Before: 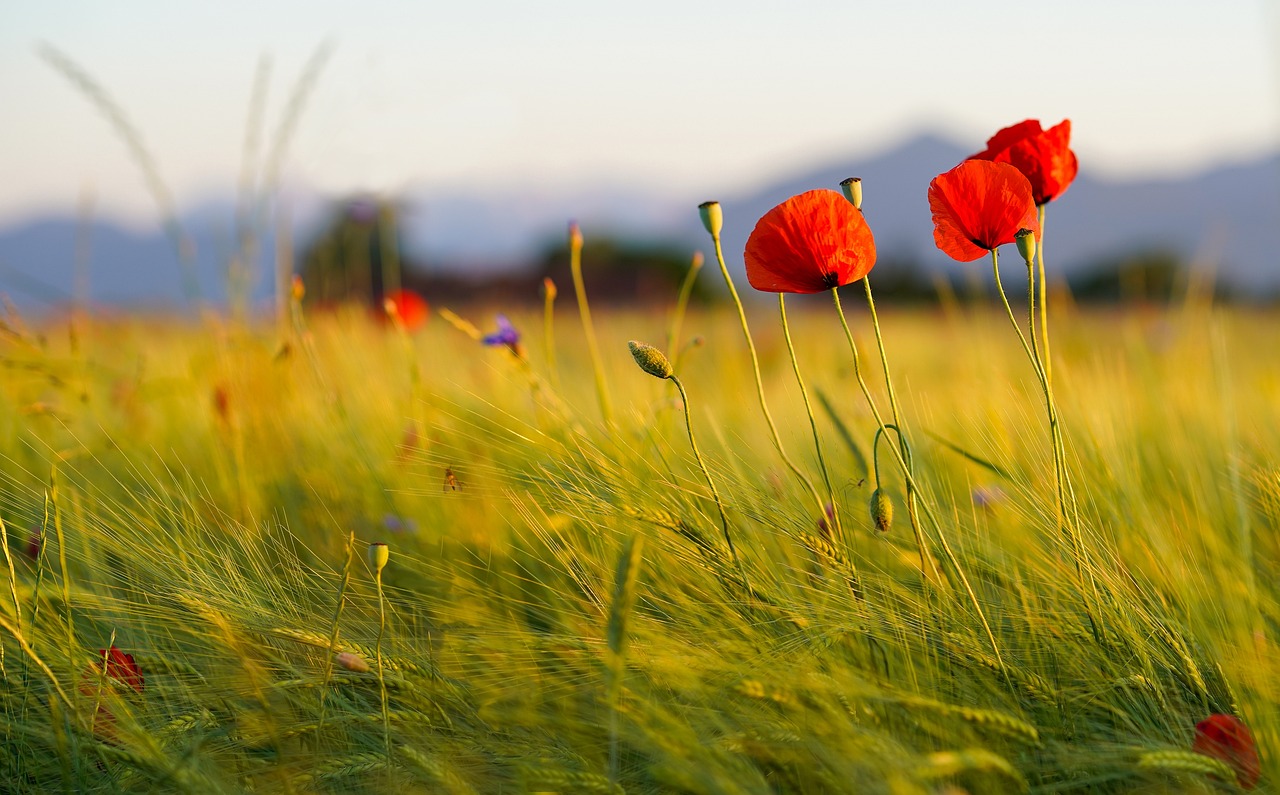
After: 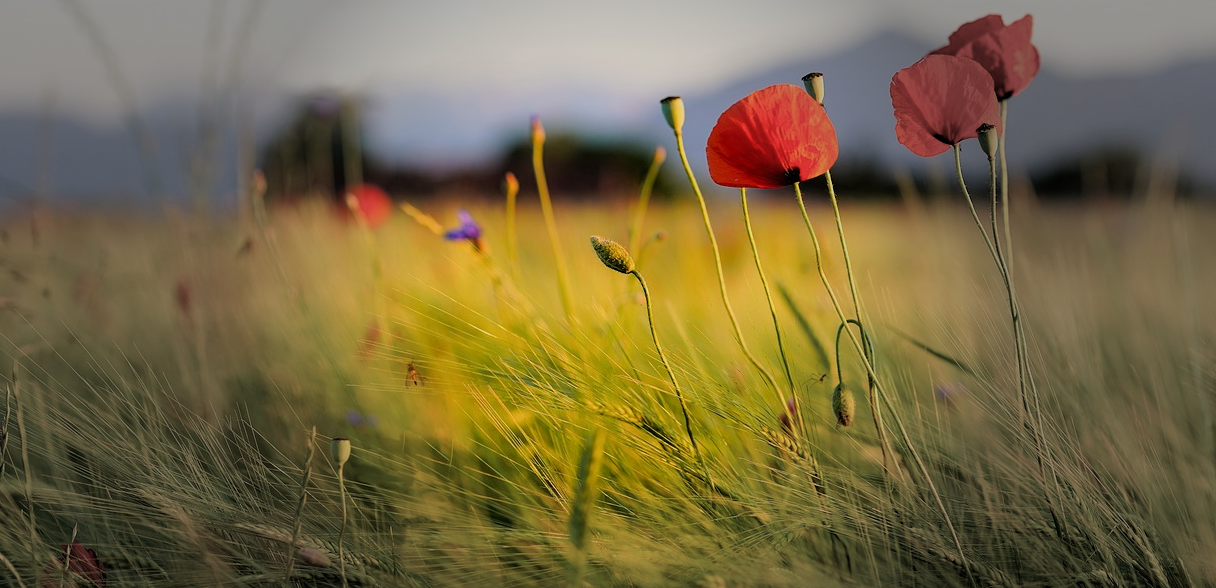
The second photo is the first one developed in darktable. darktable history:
crop and rotate: left 2.991%, top 13.302%, right 1.981%, bottom 12.636%
vignetting: fall-off start 31.28%, fall-off radius 34.64%, brightness -0.575
filmic rgb: black relative exposure -7.75 EV, white relative exposure 4.4 EV, threshold 3 EV, hardness 3.76, latitude 50%, contrast 1.1, color science v5 (2021), contrast in shadows safe, contrast in highlights safe, enable highlight reconstruction true
